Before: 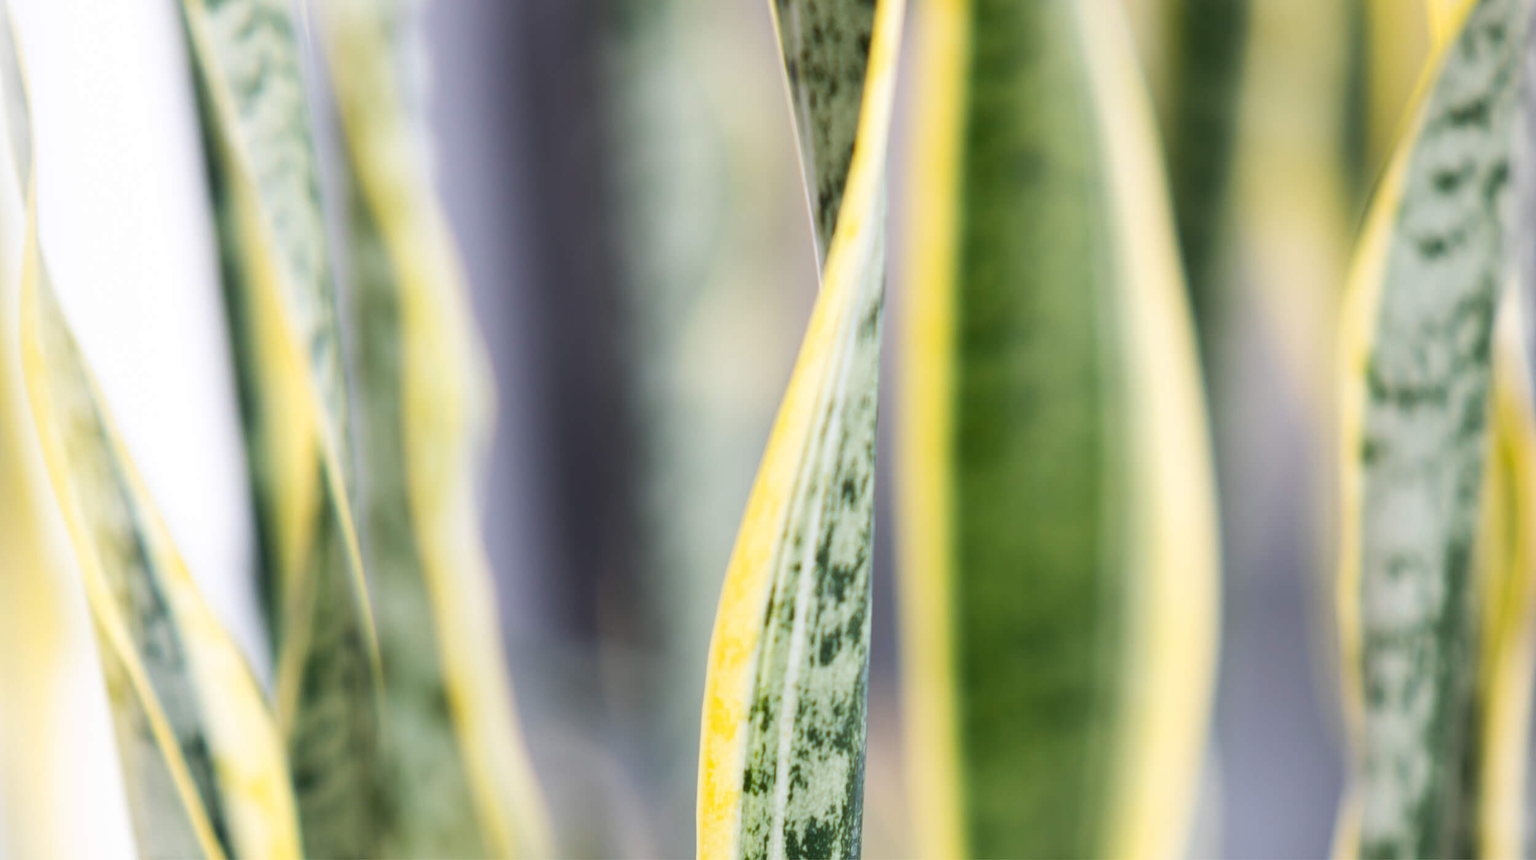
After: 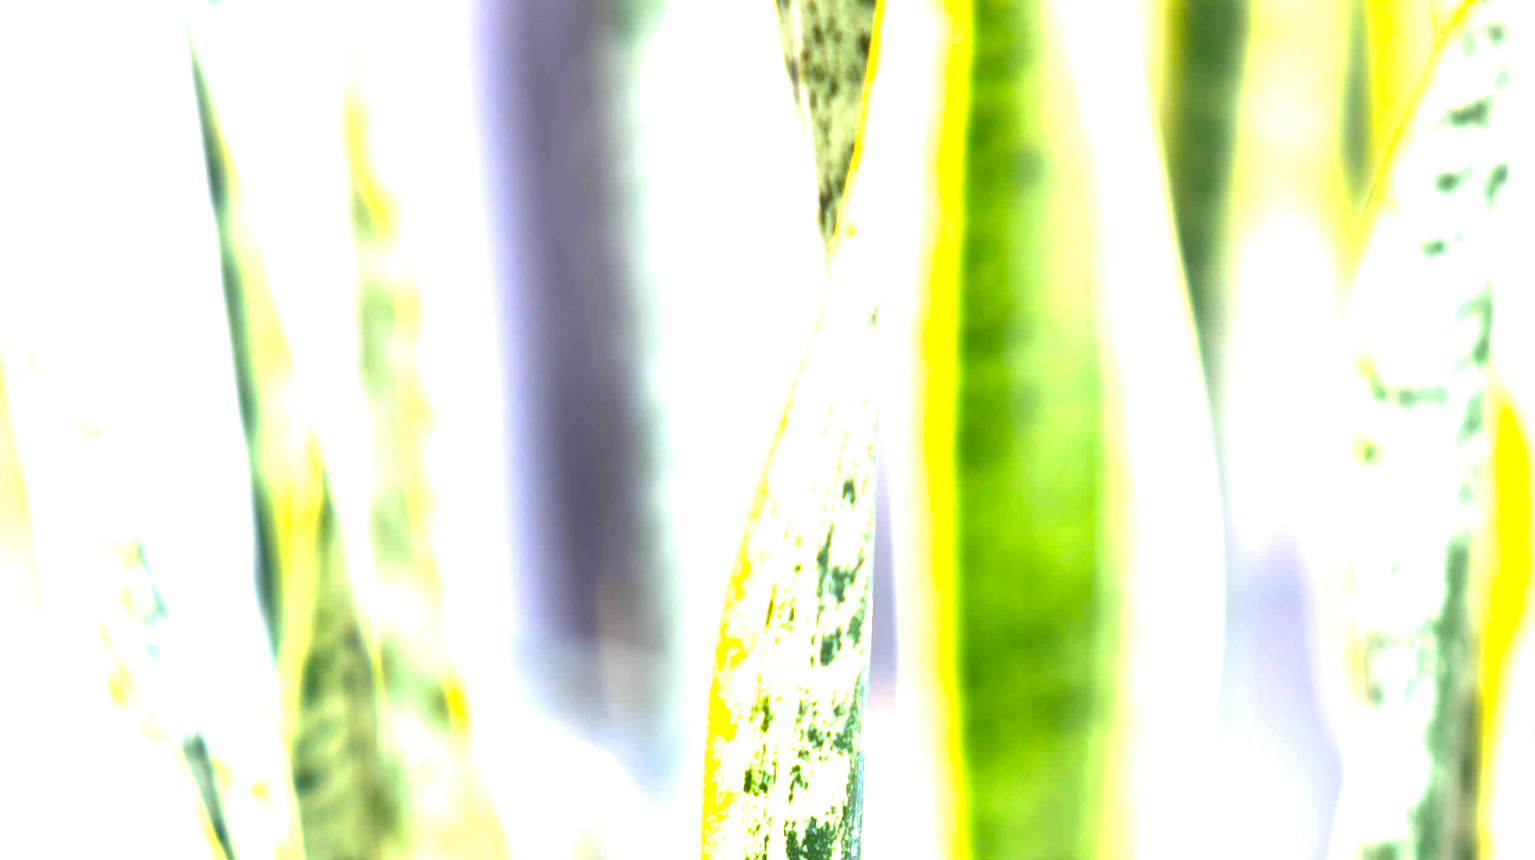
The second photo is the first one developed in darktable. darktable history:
exposure: black level correction 0, exposure 1.741 EV, compensate exposure bias true, compensate highlight preservation false
color balance: lift [1, 1.001, 0.999, 1.001], gamma [1, 1.004, 1.007, 0.993], gain [1, 0.991, 0.987, 1.013], contrast 10%, output saturation 120%
